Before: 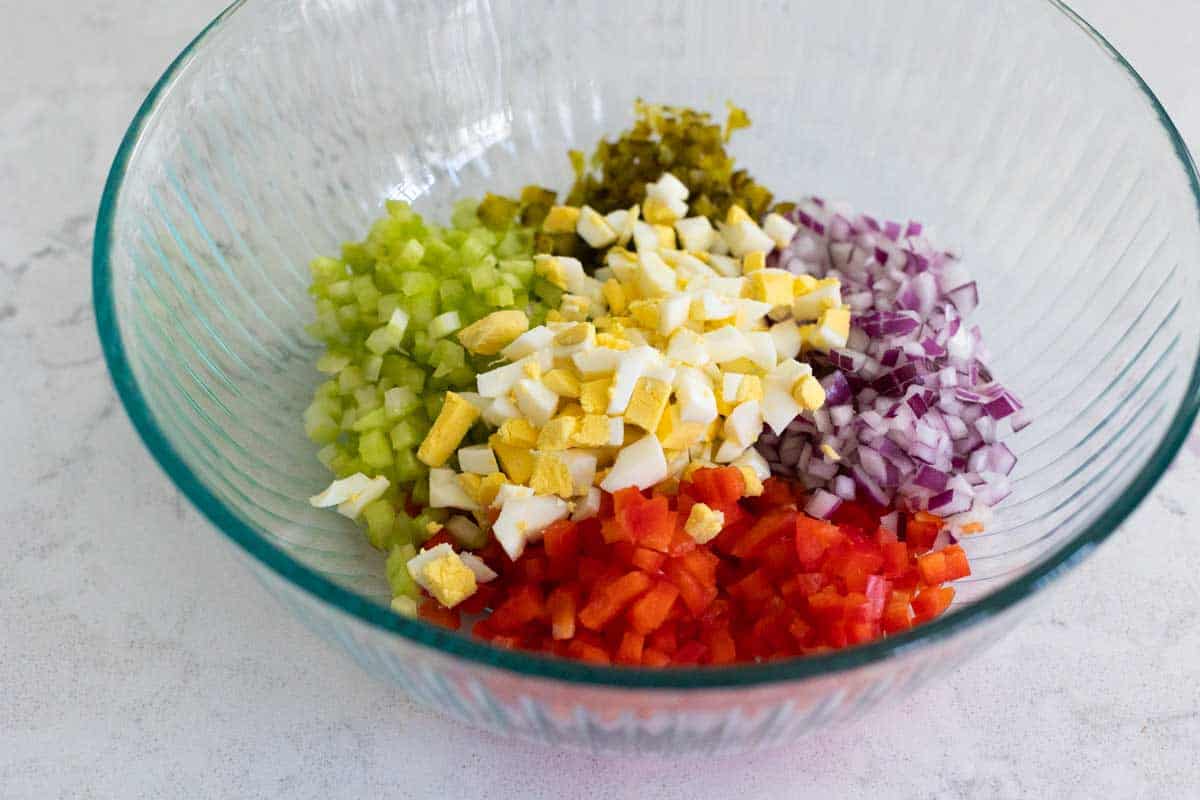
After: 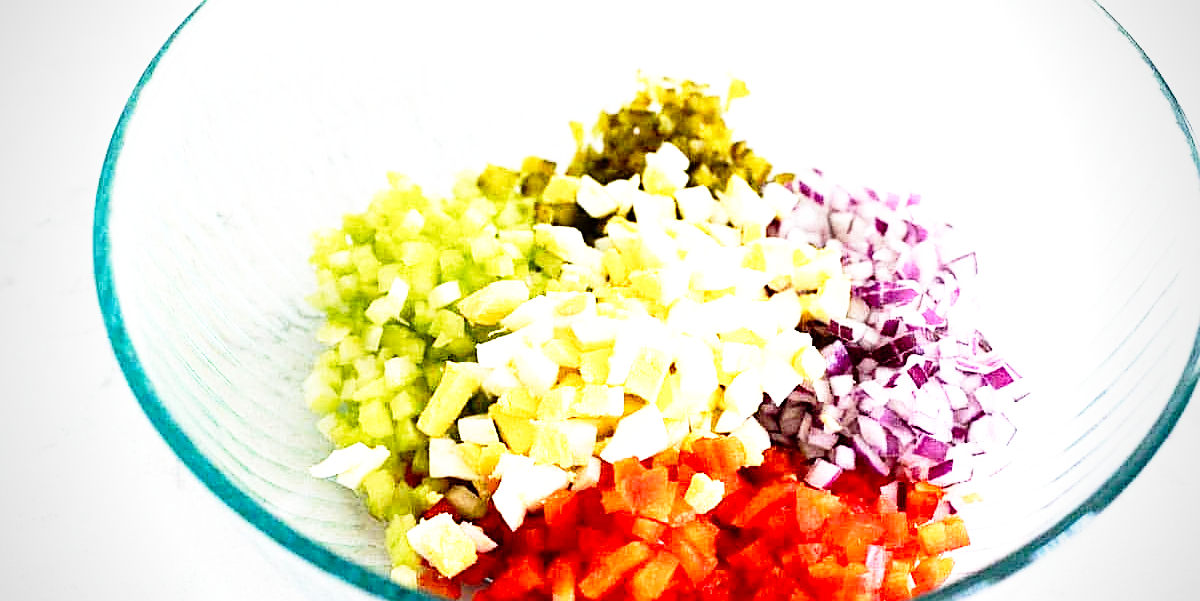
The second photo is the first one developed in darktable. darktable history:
crop: top 3.809%, bottom 20.956%
tone equalizer: -8 EV -0.381 EV, -7 EV -0.385 EV, -6 EV -0.318 EV, -5 EV -0.261 EV, -3 EV 0.215 EV, -2 EV 0.339 EV, -1 EV 0.407 EV, +0 EV 0.447 EV, edges refinement/feathering 500, mask exposure compensation -1.57 EV, preserve details no
sharpen: on, module defaults
exposure: black level correction 0.001, exposure 0.498 EV, compensate highlight preservation false
vignetting: fall-off radius 60.86%, unbound false
base curve: curves: ch0 [(0, 0) (0.012, 0.01) (0.073, 0.168) (0.31, 0.711) (0.645, 0.957) (1, 1)], preserve colors none
